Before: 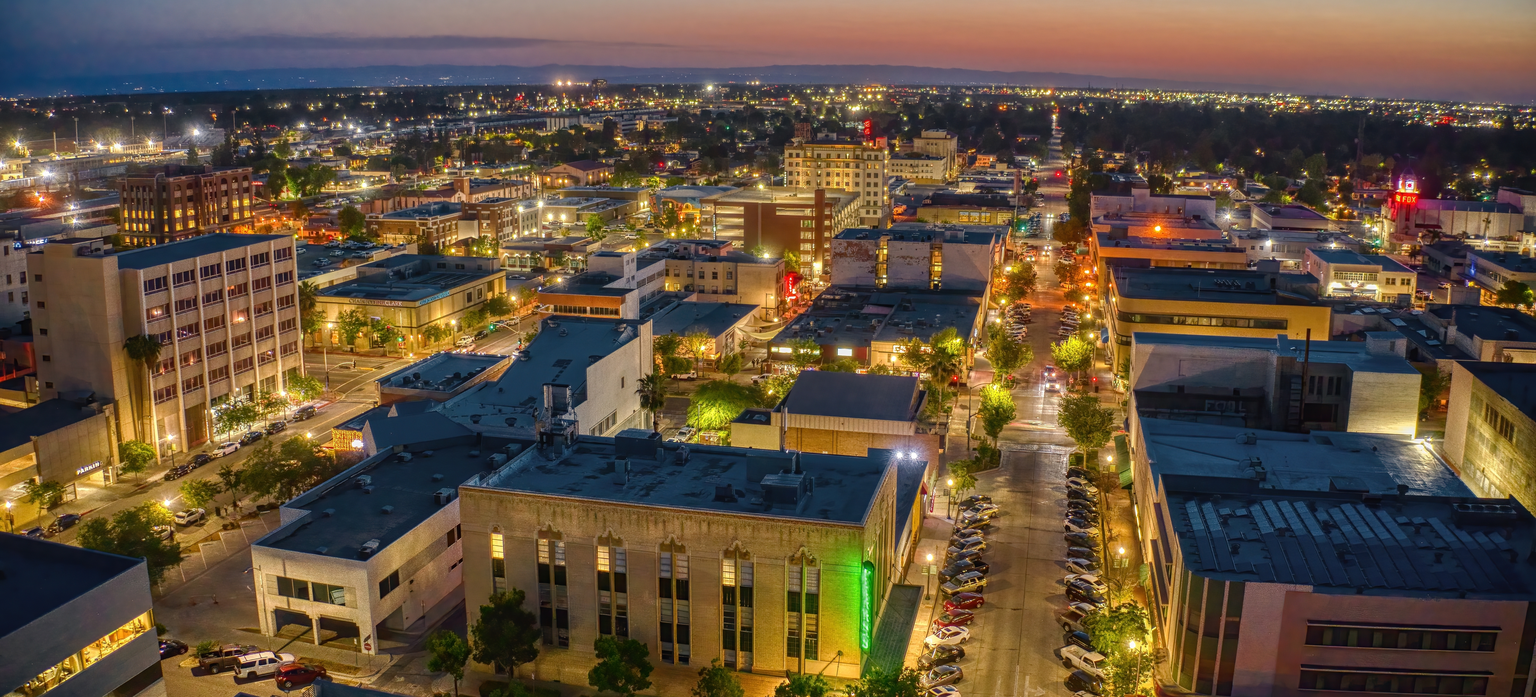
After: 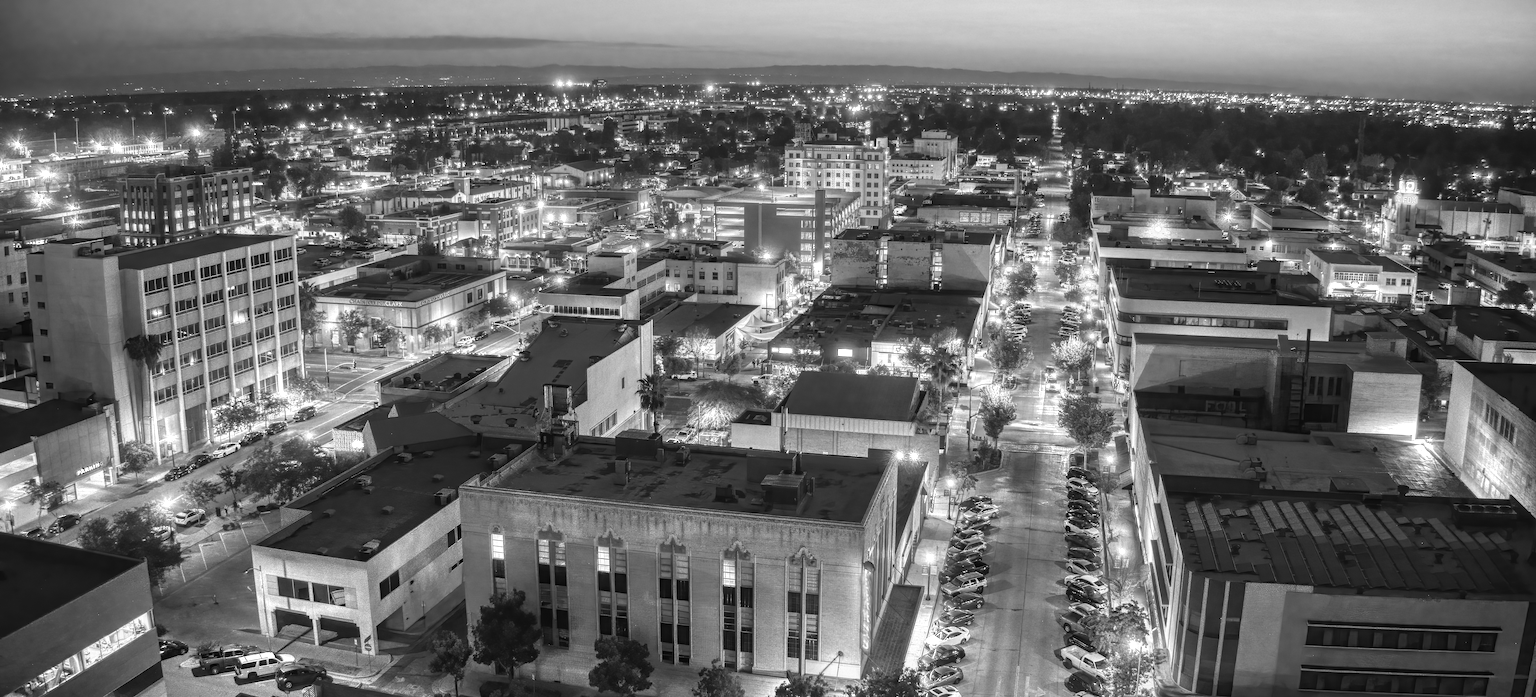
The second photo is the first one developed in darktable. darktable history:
exposure: exposure 0.493 EV, compensate highlight preservation false
color zones: curves: ch0 [(0.004, 0.588) (0.116, 0.636) (0.259, 0.476) (0.423, 0.464) (0.75, 0.5)]; ch1 [(0, 0) (0.143, 0) (0.286, 0) (0.429, 0) (0.571, 0) (0.714, 0) (0.857, 0)]
